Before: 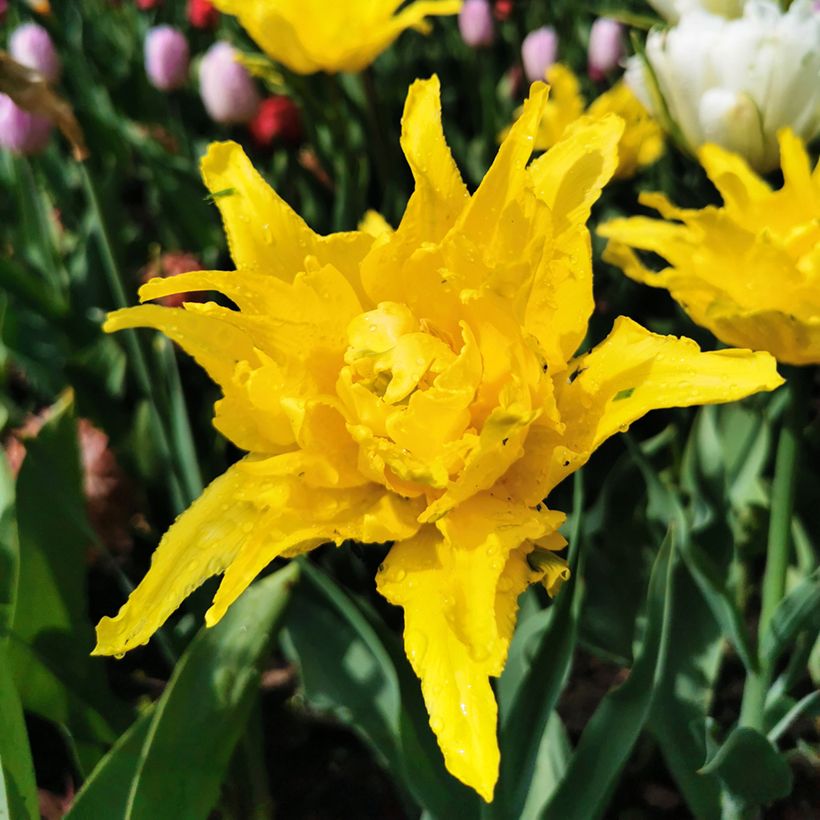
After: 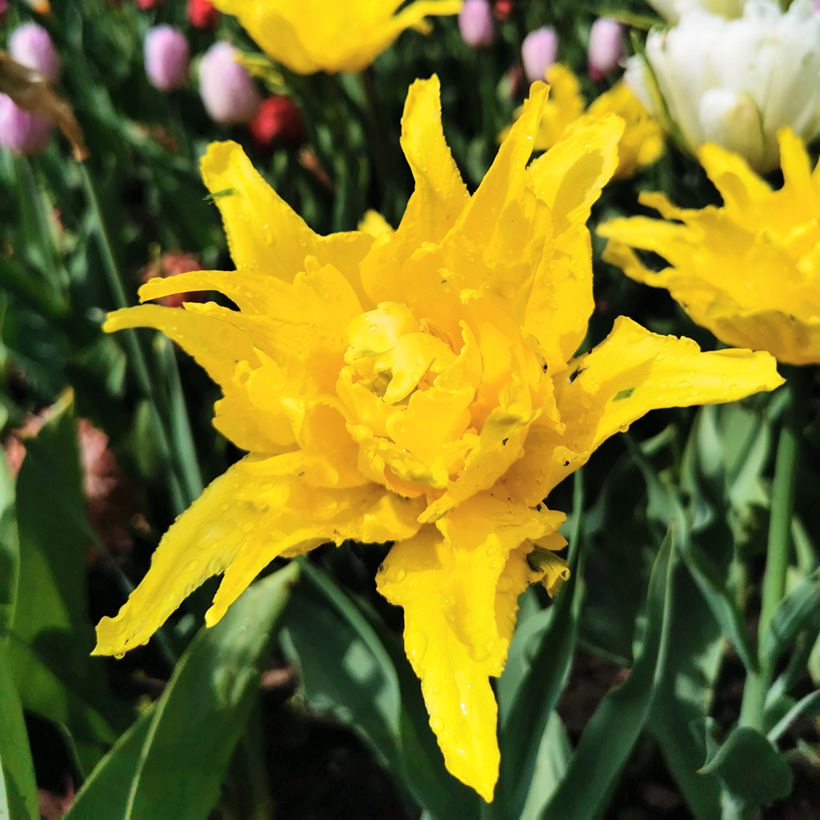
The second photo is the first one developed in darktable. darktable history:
tone curve: curves: ch0 [(0, 0) (0.641, 0.691) (1, 1)], color space Lab, independent channels, preserve colors none
